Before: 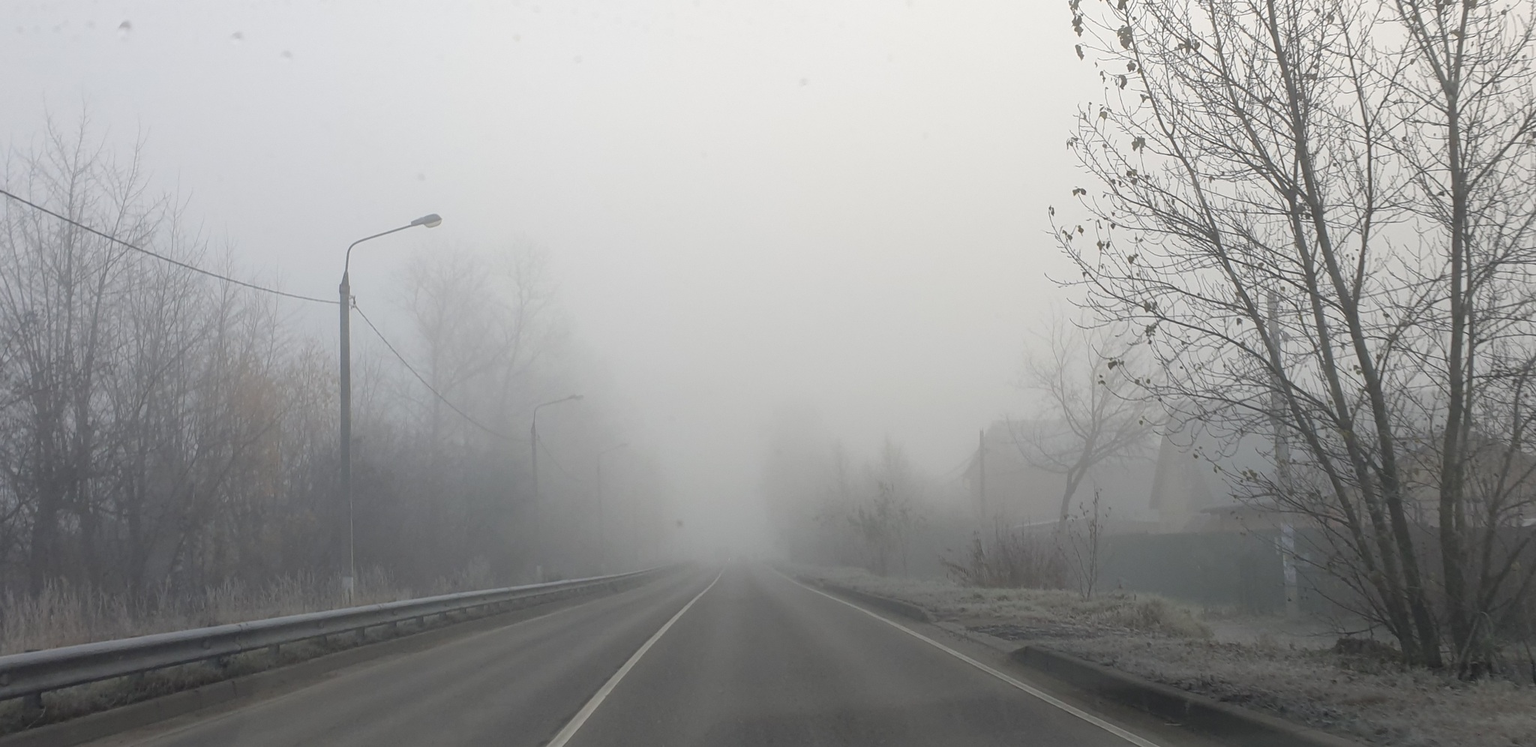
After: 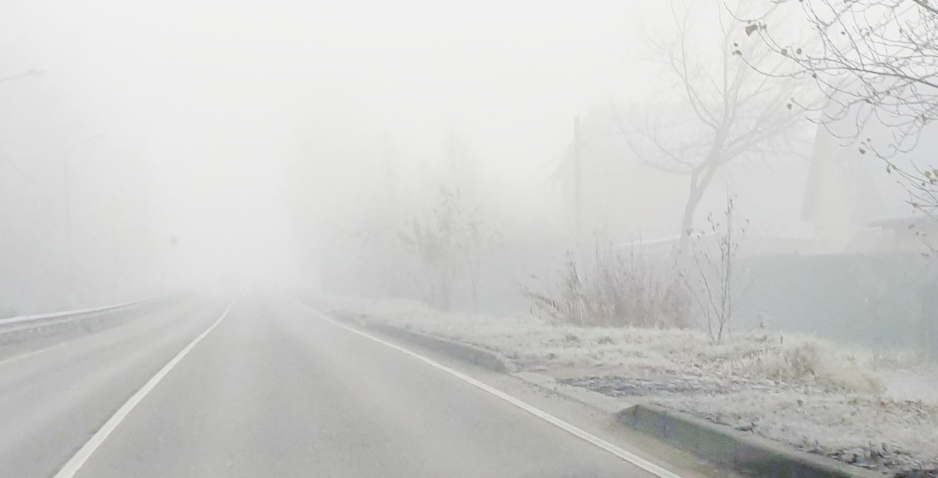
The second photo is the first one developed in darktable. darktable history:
filmic rgb: black relative exposure -5.09 EV, white relative exposure 3.96 EV, hardness 2.9, contrast 1.301, highlights saturation mix -29.04%
crop: left 35.745%, top 45.897%, right 18.074%, bottom 6.058%
tone equalizer: -8 EV -0.44 EV, -7 EV -0.394 EV, -6 EV -0.299 EV, -5 EV -0.259 EV, -3 EV 0.228 EV, -2 EV 0.325 EV, -1 EV 0.397 EV, +0 EV 0.43 EV
color balance rgb: shadows lift › chroma 0.698%, shadows lift › hue 115.23°, perceptual saturation grading › global saturation 28.019%, perceptual saturation grading › highlights -24.943%, perceptual saturation grading › mid-tones 25.281%, perceptual saturation grading › shadows 49.844%
local contrast: mode bilateral grid, contrast 10, coarseness 25, detail 115%, midtone range 0.2
exposure: black level correction 0.001, exposure 1.398 EV, compensate highlight preservation false
shadows and highlights: on, module defaults
tone curve: curves: ch0 [(0, 0) (0.037, 0.011) (0.135, 0.093) (0.266, 0.281) (0.461, 0.555) (0.581, 0.716) (0.675, 0.793) (0.767, 0.849) (0.91, 0.924) (1, 0.979)]; ch1 [(0, 0) (0.292, 0.278) (0.419, 0.423) (0.493, 0.492) (0.506, 0.5) (0.534, 0.529) (0.562, 0.562) (0.641, 0.663) (0.754, 0.76) (1, 1)]; ch2 [(0, 0) (0.294, 0.3) (0.361, 0.372) (0.429, 0.445) (0.478, 0.486) (0.502, 0.498) (0.518, 0.522) (0.531, 0.549) (0.561, 0.579) (0.64, 0.645) (0.7, 0.7) (0.861, 0.808) (1, 0.951)], preserve colors none
